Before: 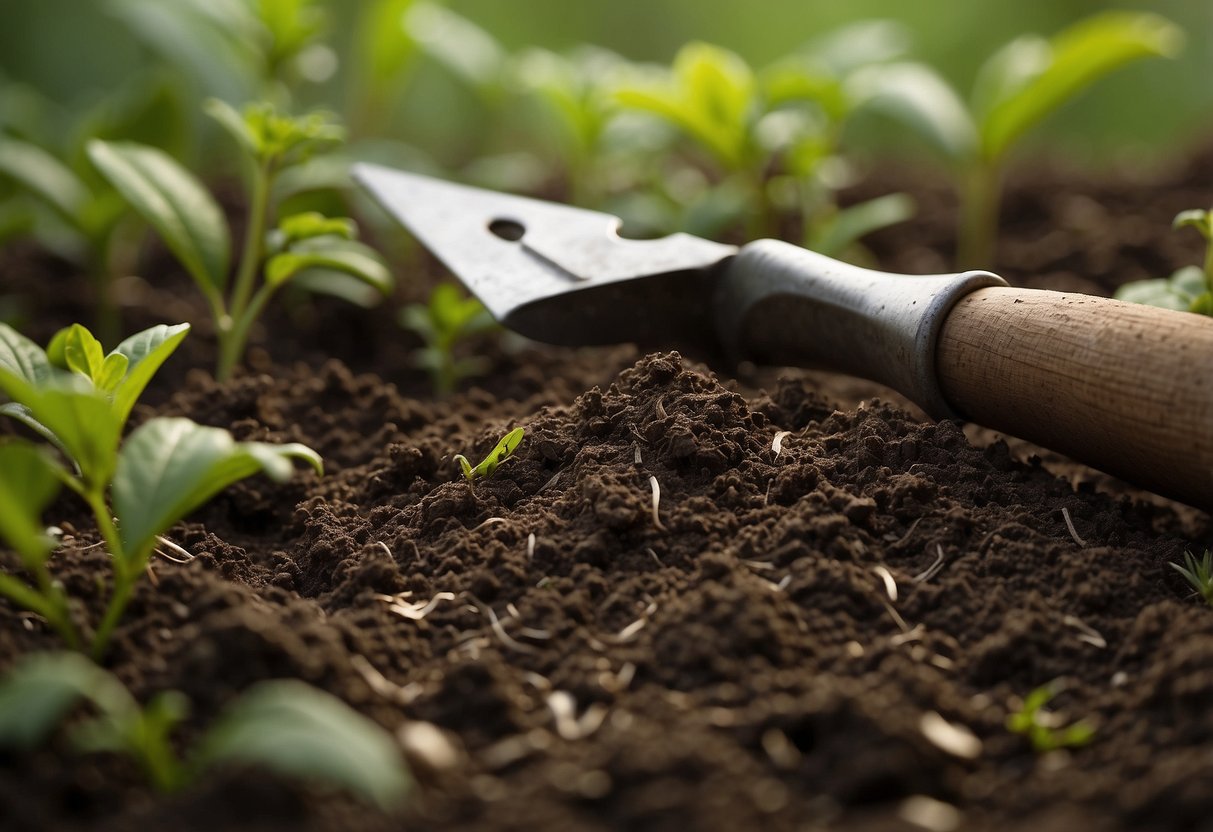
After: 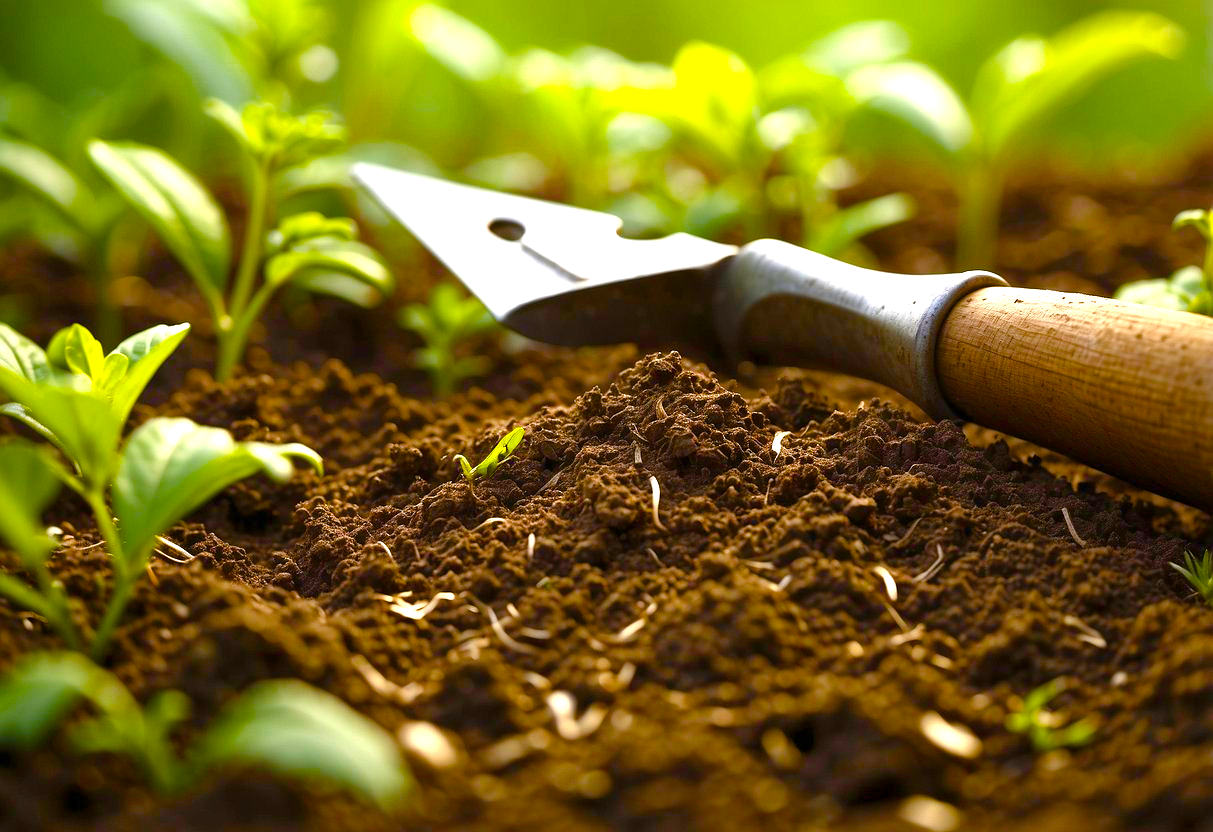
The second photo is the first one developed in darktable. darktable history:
color balance rgb: linear chroma grading › global chroma 49.953%, perceptual saturation grading › global saturation 44.238%, perceptual saturation grading › highlights -49.213%, perceptual saturation grading › shadows 29.398%, global vibrance 20%
exposure: exposure 1.162 EV, compensate highlight preservation false
